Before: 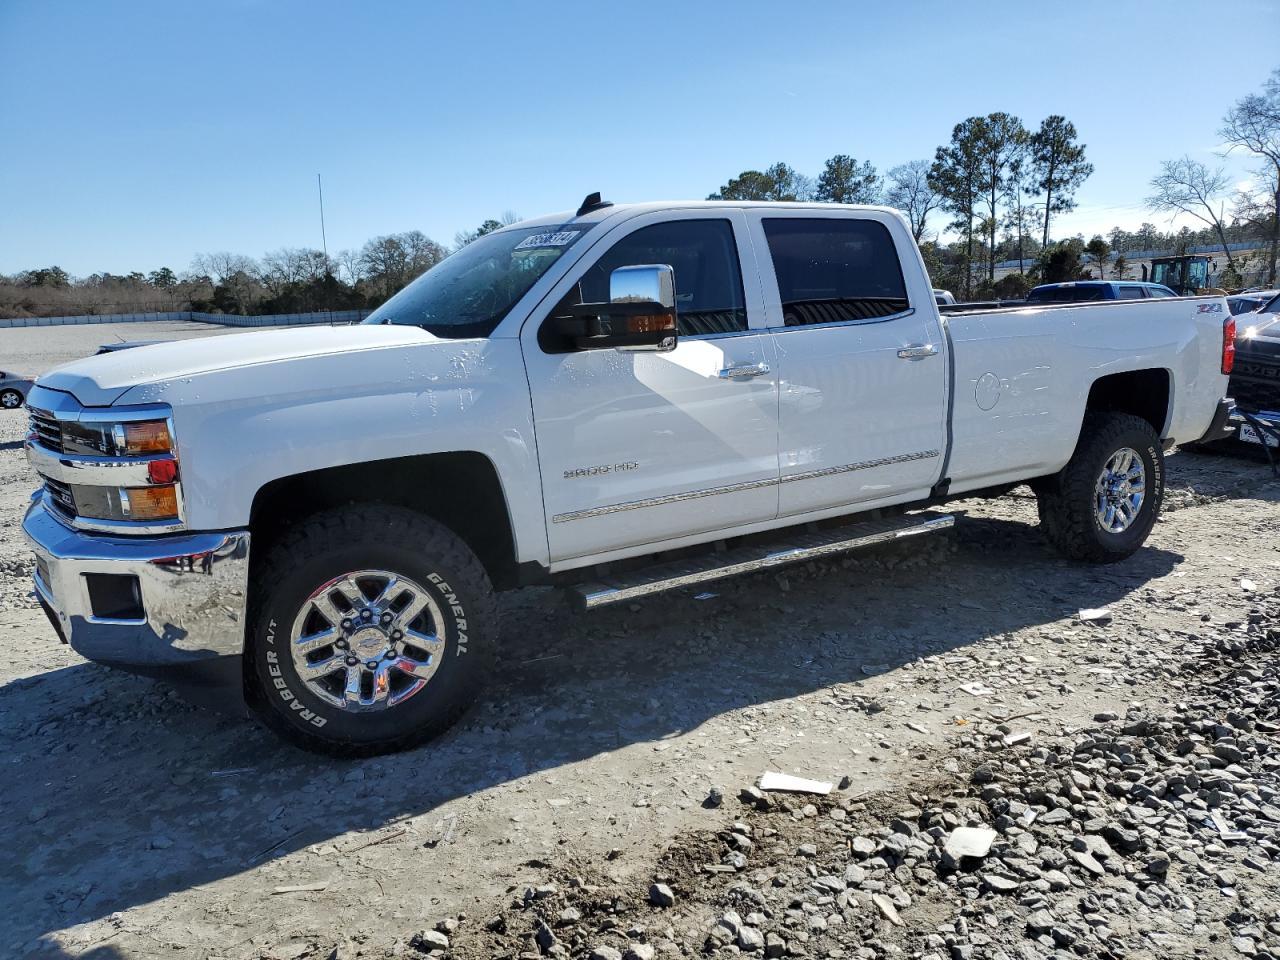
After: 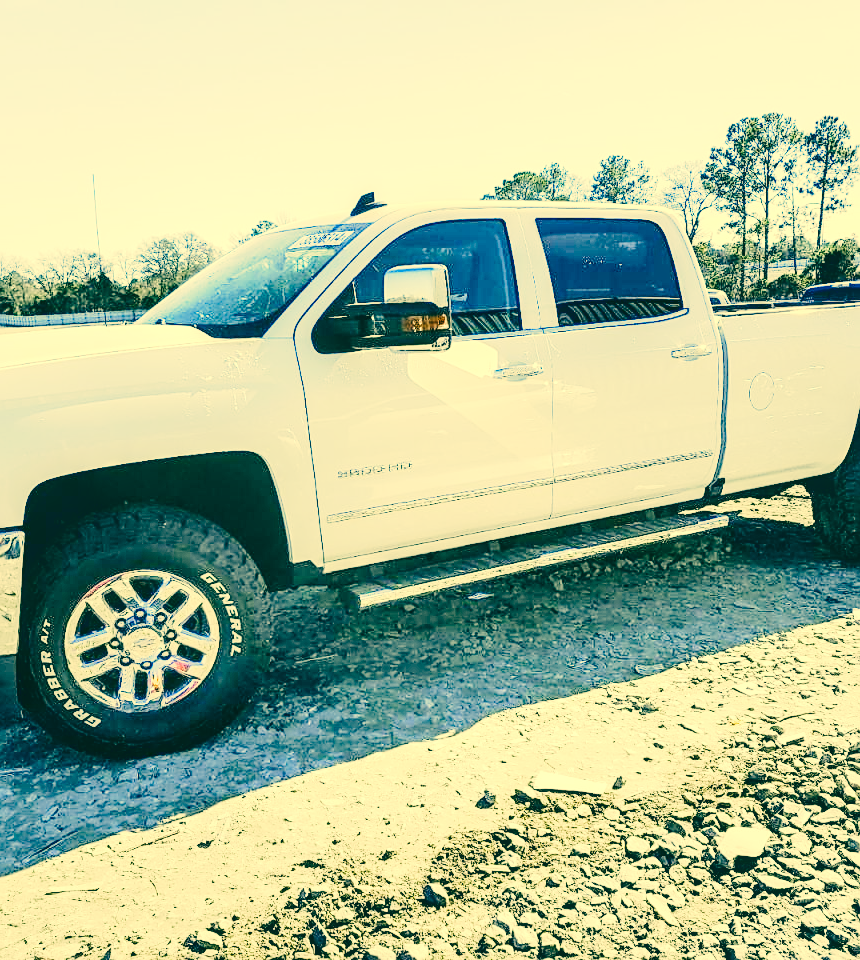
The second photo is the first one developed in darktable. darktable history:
exposure: black level correction 0, exposure 1.195 EV, compensate highlight preservation false
sharpen: on, module defaults
tone equalizer: -8 EV -0.377 EV, -7 EV -0.393 EV, -6 EV -0.346 EV, -5 EV -0.227 EV, -3 EV 0.246 EV, -2 EV 0.316 EV, -1 EV 0.386 EV, +0 EV 0.411 EV
crop and rotate: left 17.691%, right 15.091%
color correction: highlights a* 1.99, highlights b* 34.38, shadows a* -37.47, shadows b* -6.15
base curve: curves: ch0 [(0, 0) (0.028, 0.03) (0.121, 0.232) (0.46, 0.748) (0.859, 0.968) (1, 1)], preserve colors none
local contrast: on, module defaults
tone curve: curves: ch0 [(0, 0.02) (0.063, 0.058) (0.262, 0.243) (0.447, 0.468) (0.544, 0.596) (0.805, 0.823) (1, 0.952)]; ch1 [(0, 0) (0.339, 0.31) (0.417, 0.401) (0.452, 0.455) (0.482, 0.483) (0.502, 0.499) (0.517, 0.506) (0.55, 0.542) (0.588, 0.604) (0.729, 0.782) (1, 1)]; ch2 [(0, 0) (0.346, 0.34) (0.431, 0.45) (0.485, 0.487) (0.5, 0.496) (0.527, 0.526) (0.56, 0.574) (0.613, 0.642) (0.679, 0.703) (1, 1)], color space Lab, linked channels
